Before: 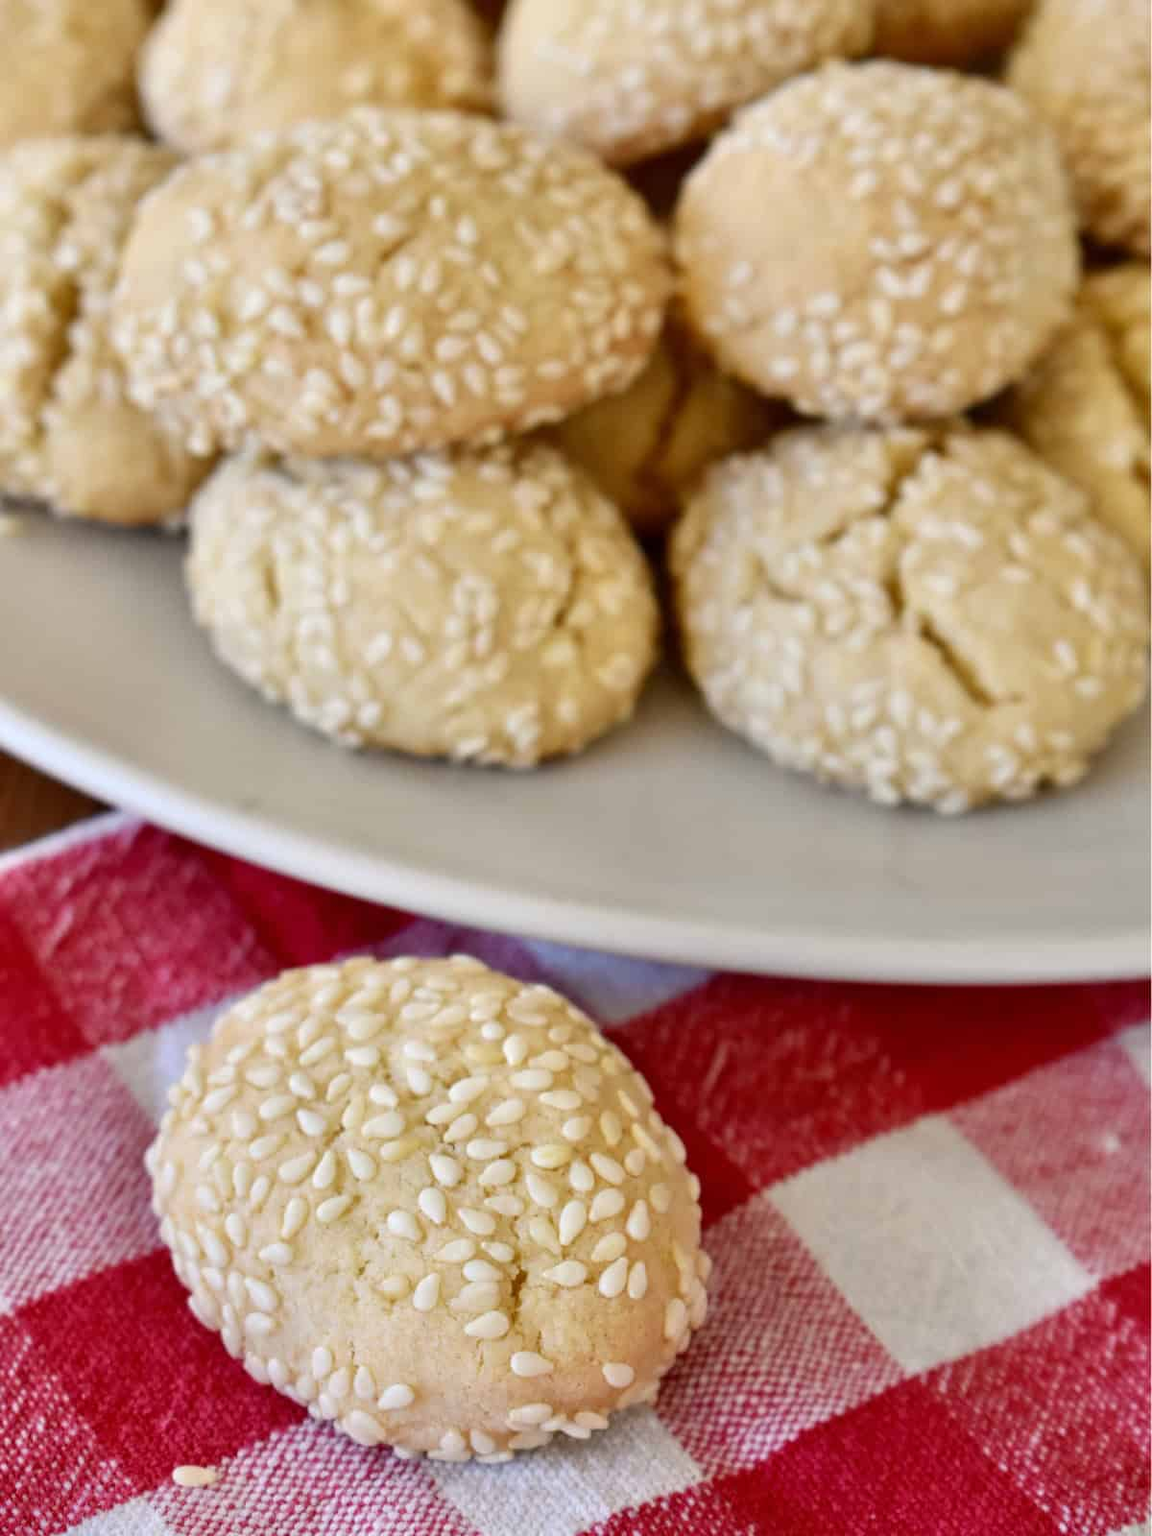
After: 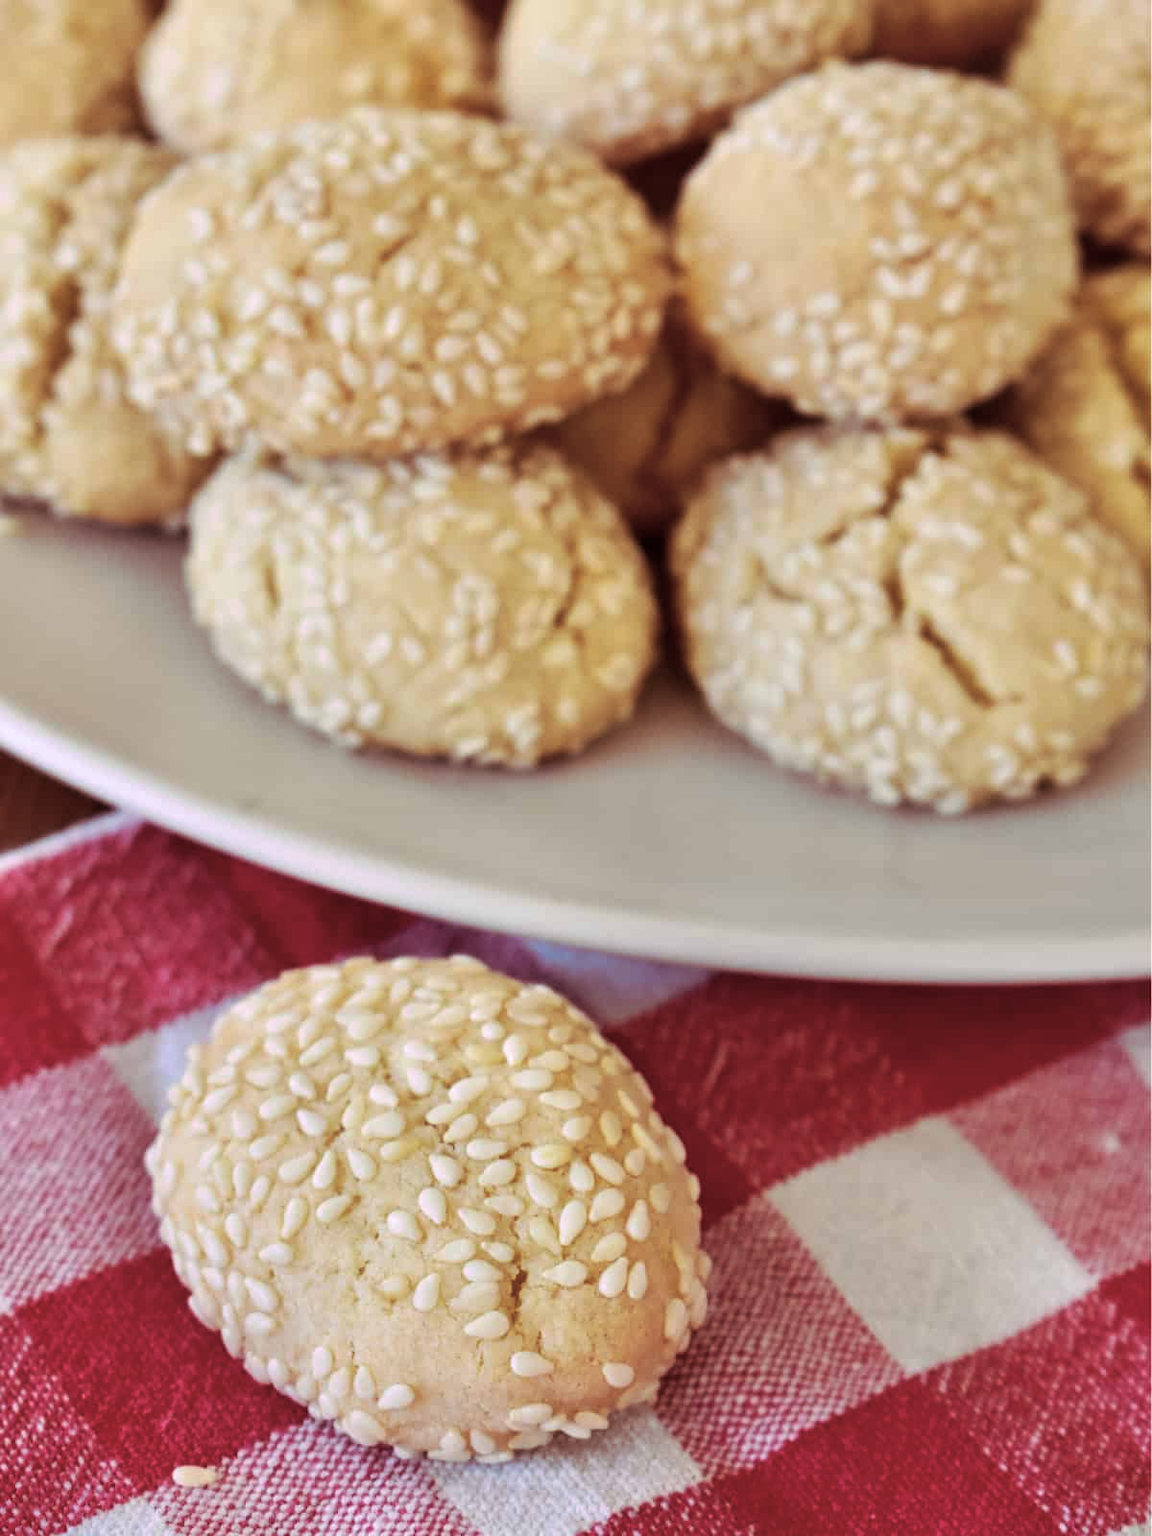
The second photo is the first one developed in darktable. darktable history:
tone equalizer: on, module defaults
split-toning: highlights › hue 298.8°, highlights › saturation 0.73, compress 41.76%
